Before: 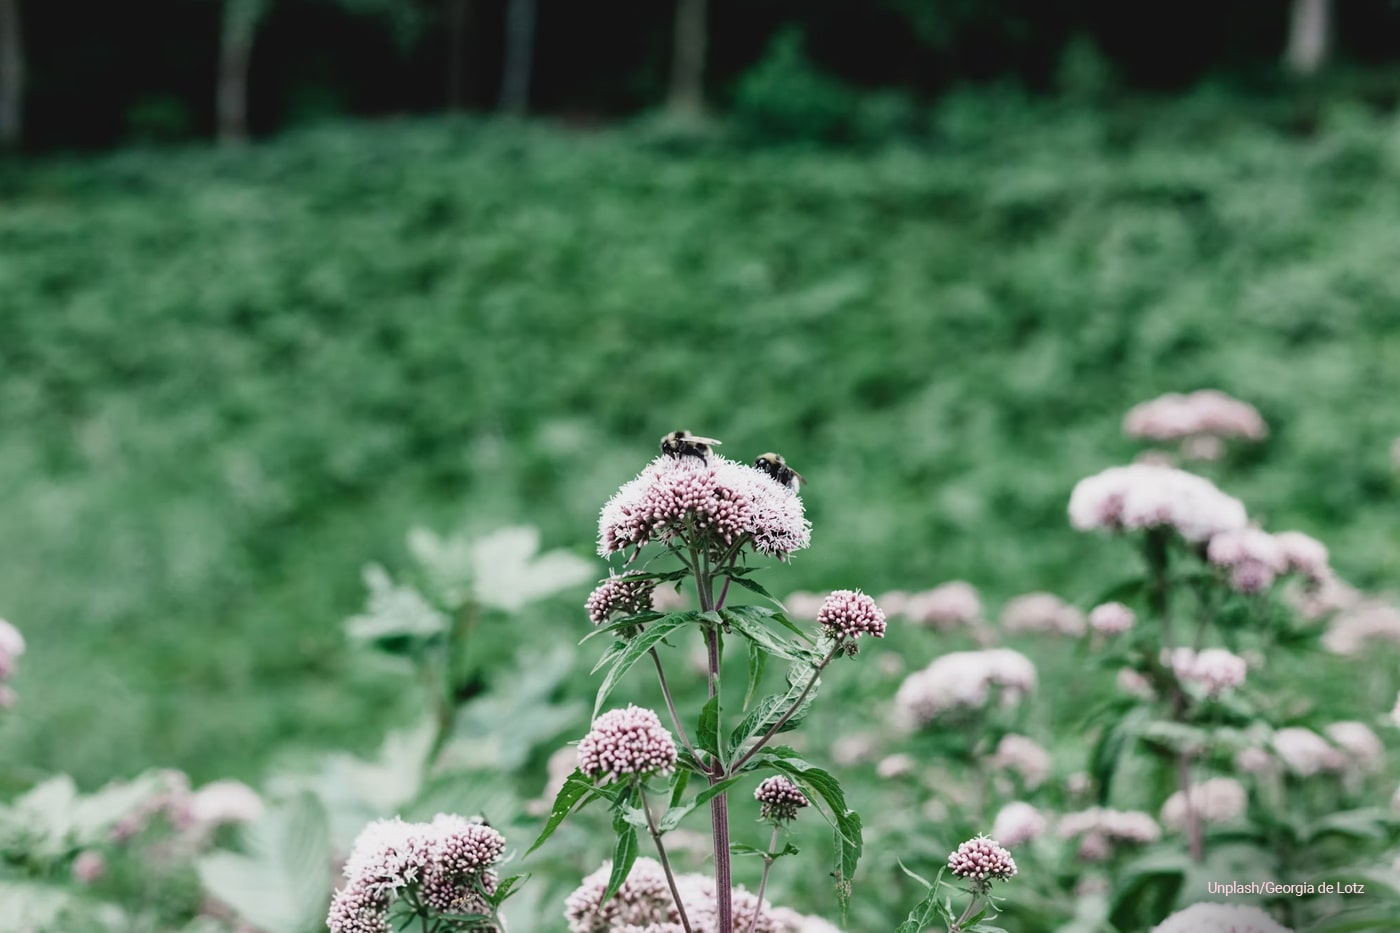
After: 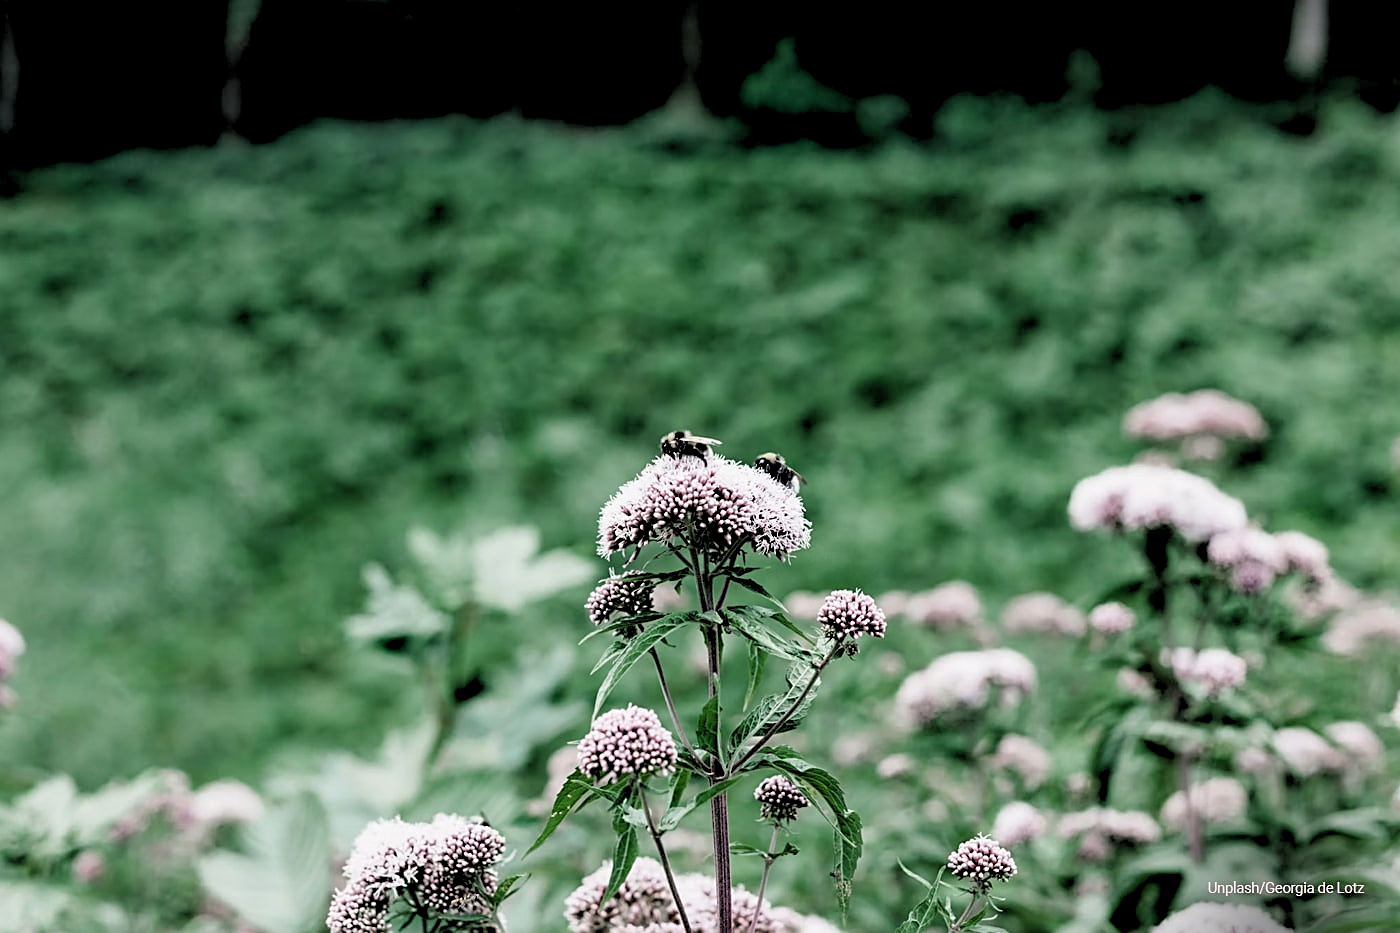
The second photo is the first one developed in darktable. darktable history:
sharpen: on, module defaults
rgb levels: levels [[0.034, 0.472, 0.904], [0, 0.5, 1], [0, 0.5, 1]]
